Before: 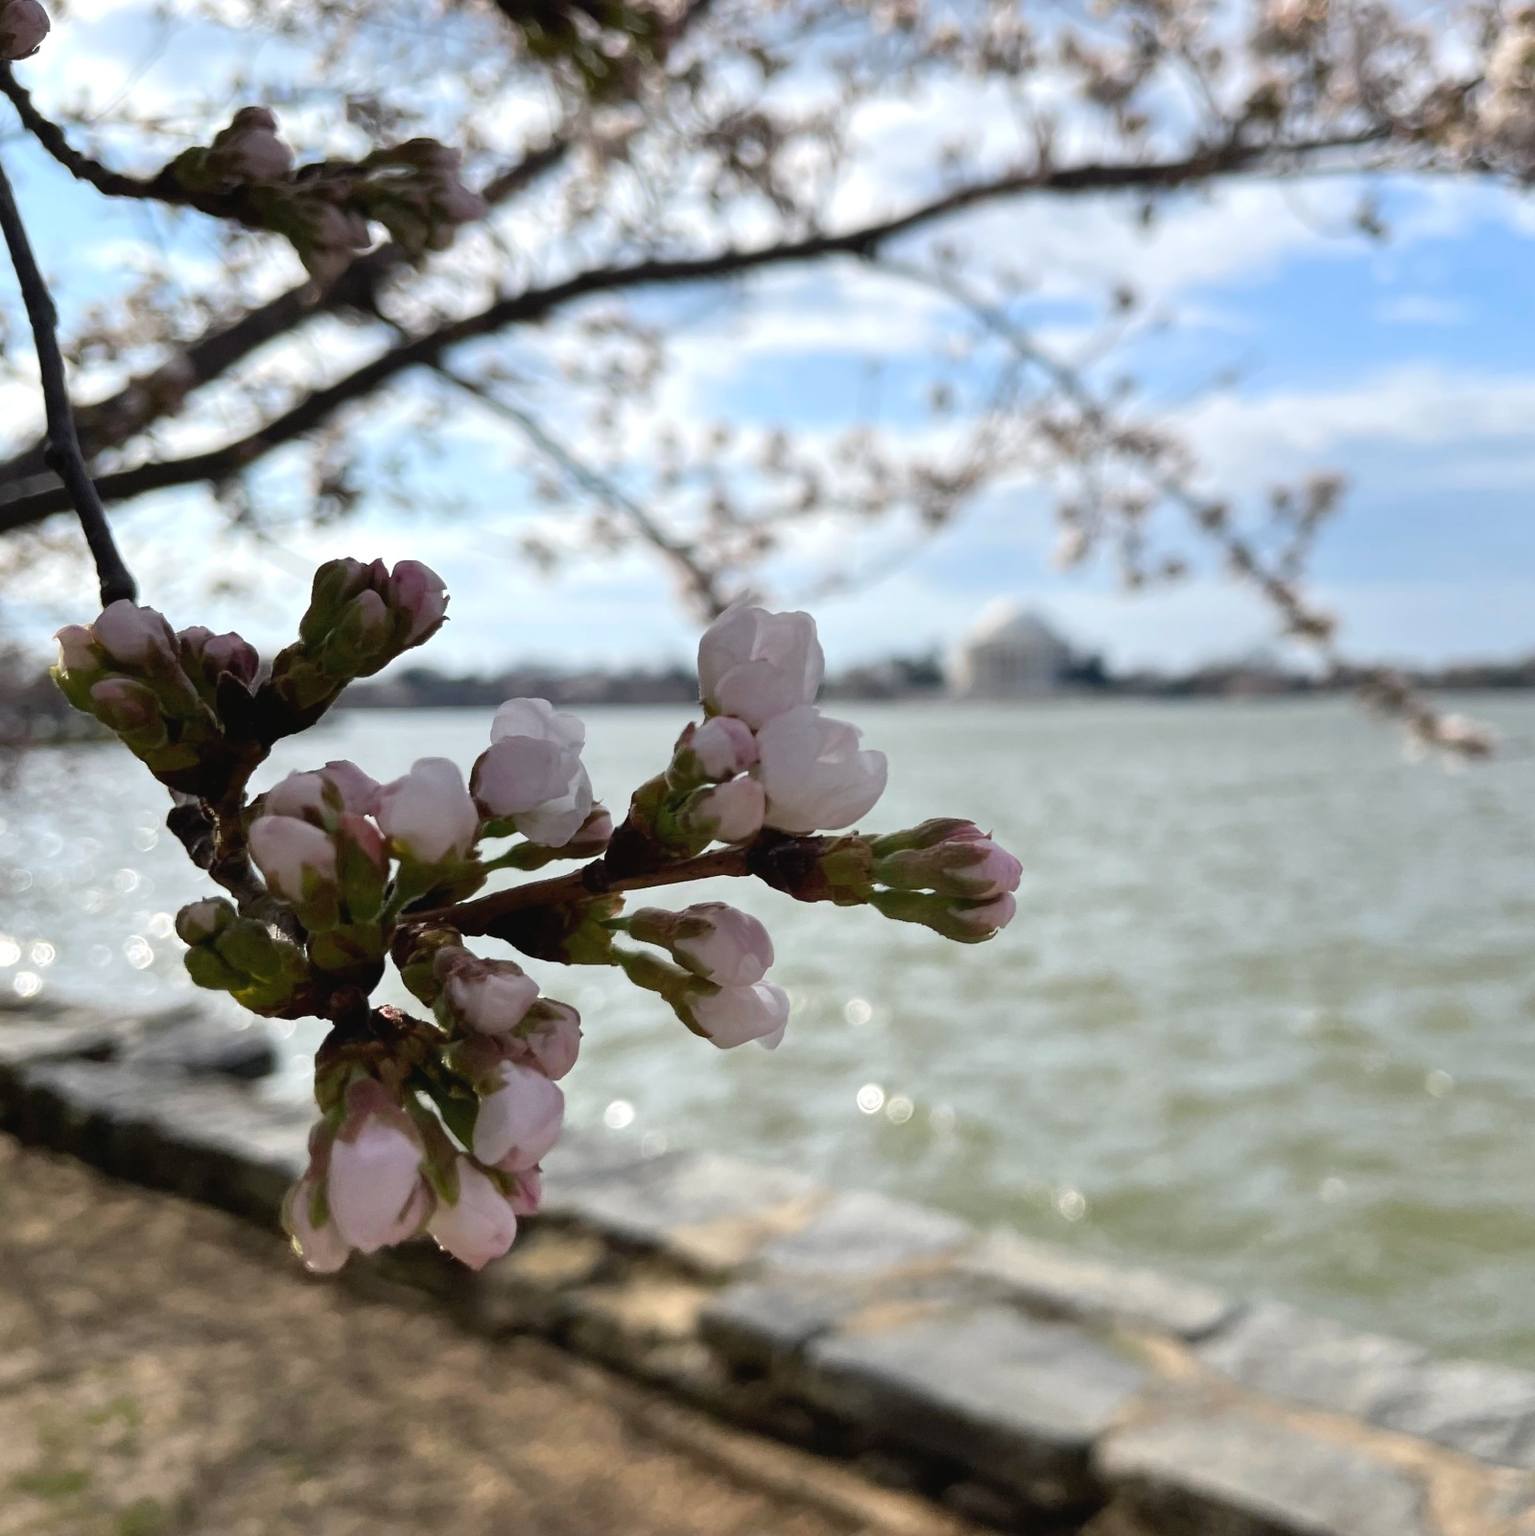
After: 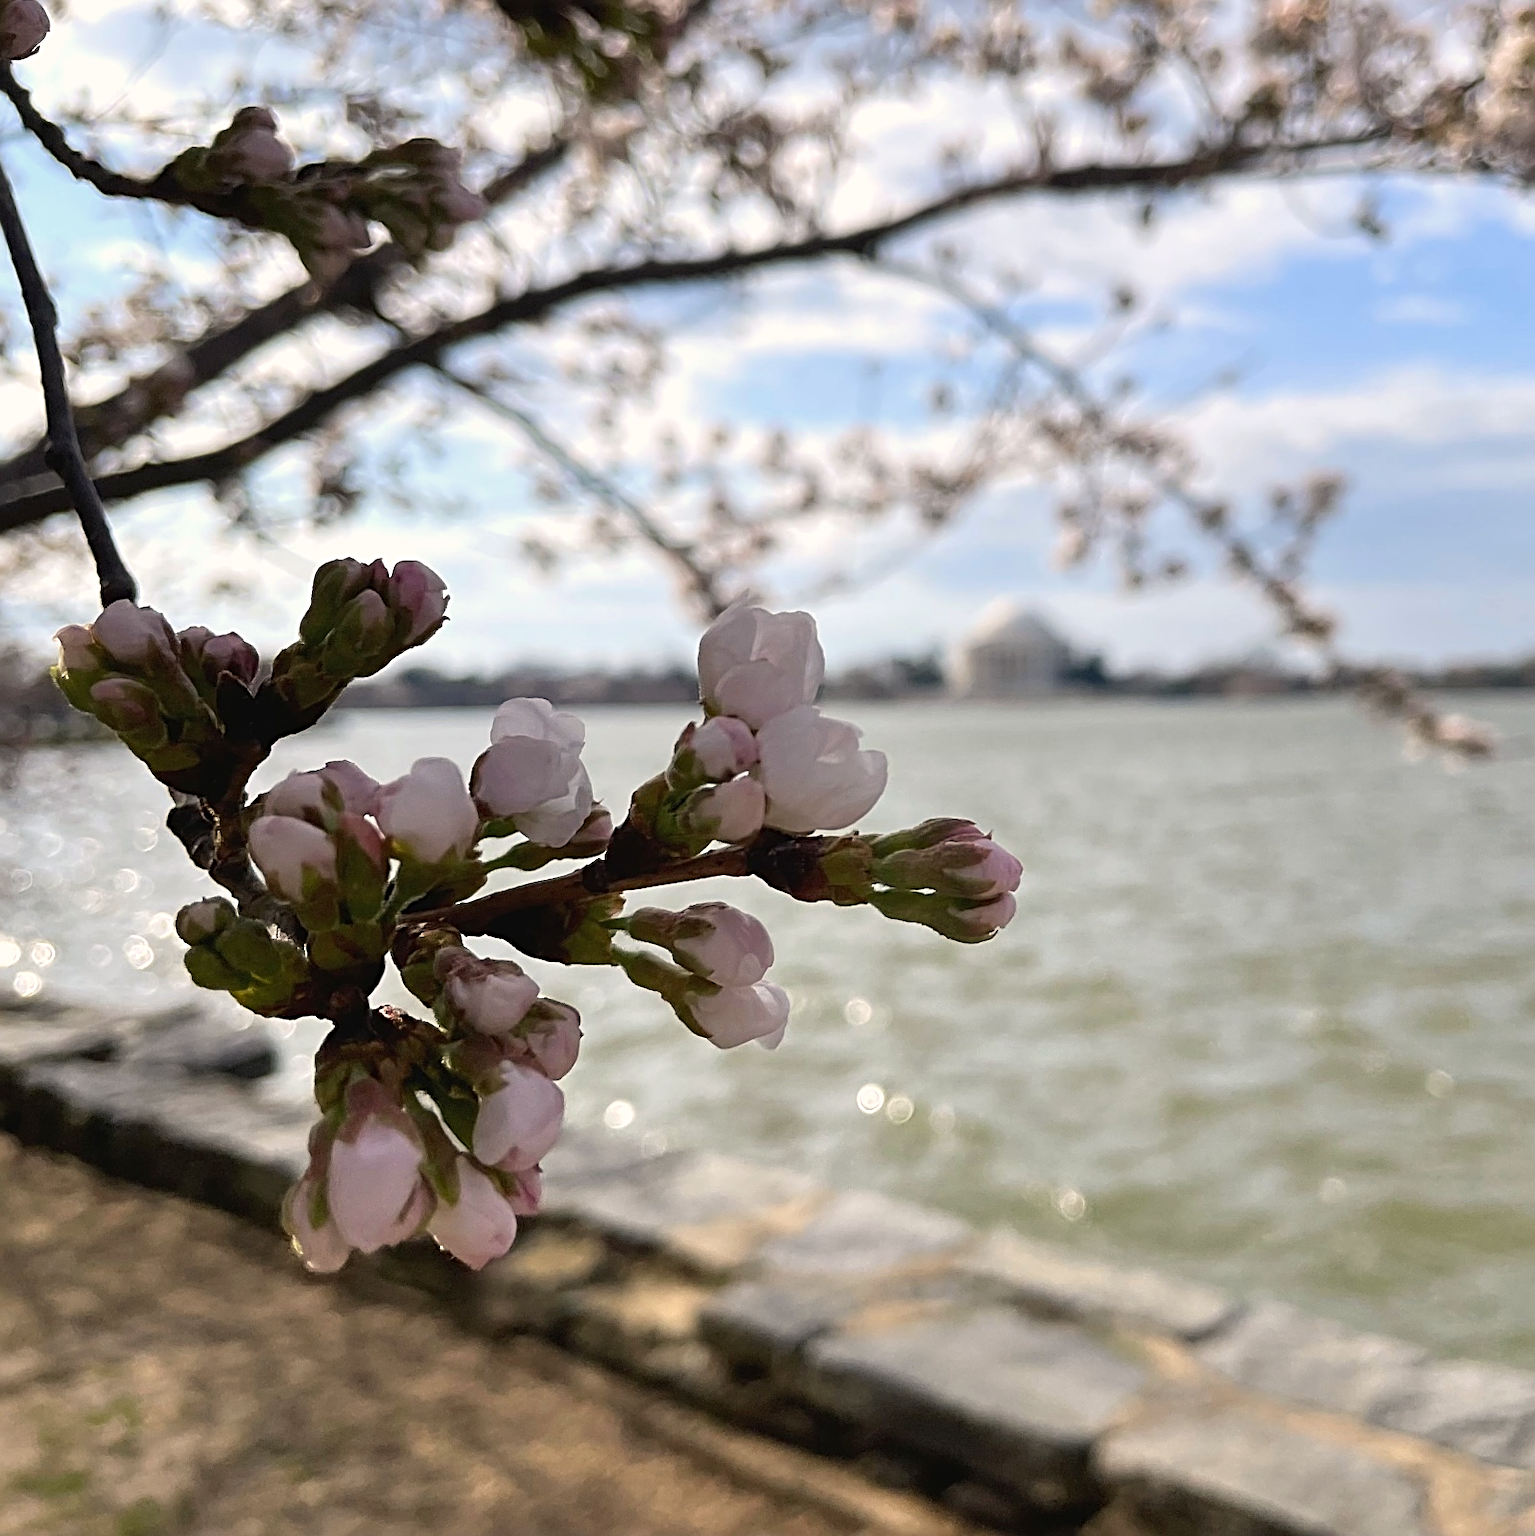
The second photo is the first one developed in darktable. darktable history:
sharpen: radius 2.573, amount 0.686
color correction: highlights a* 3.7, highlights b* 5.09
